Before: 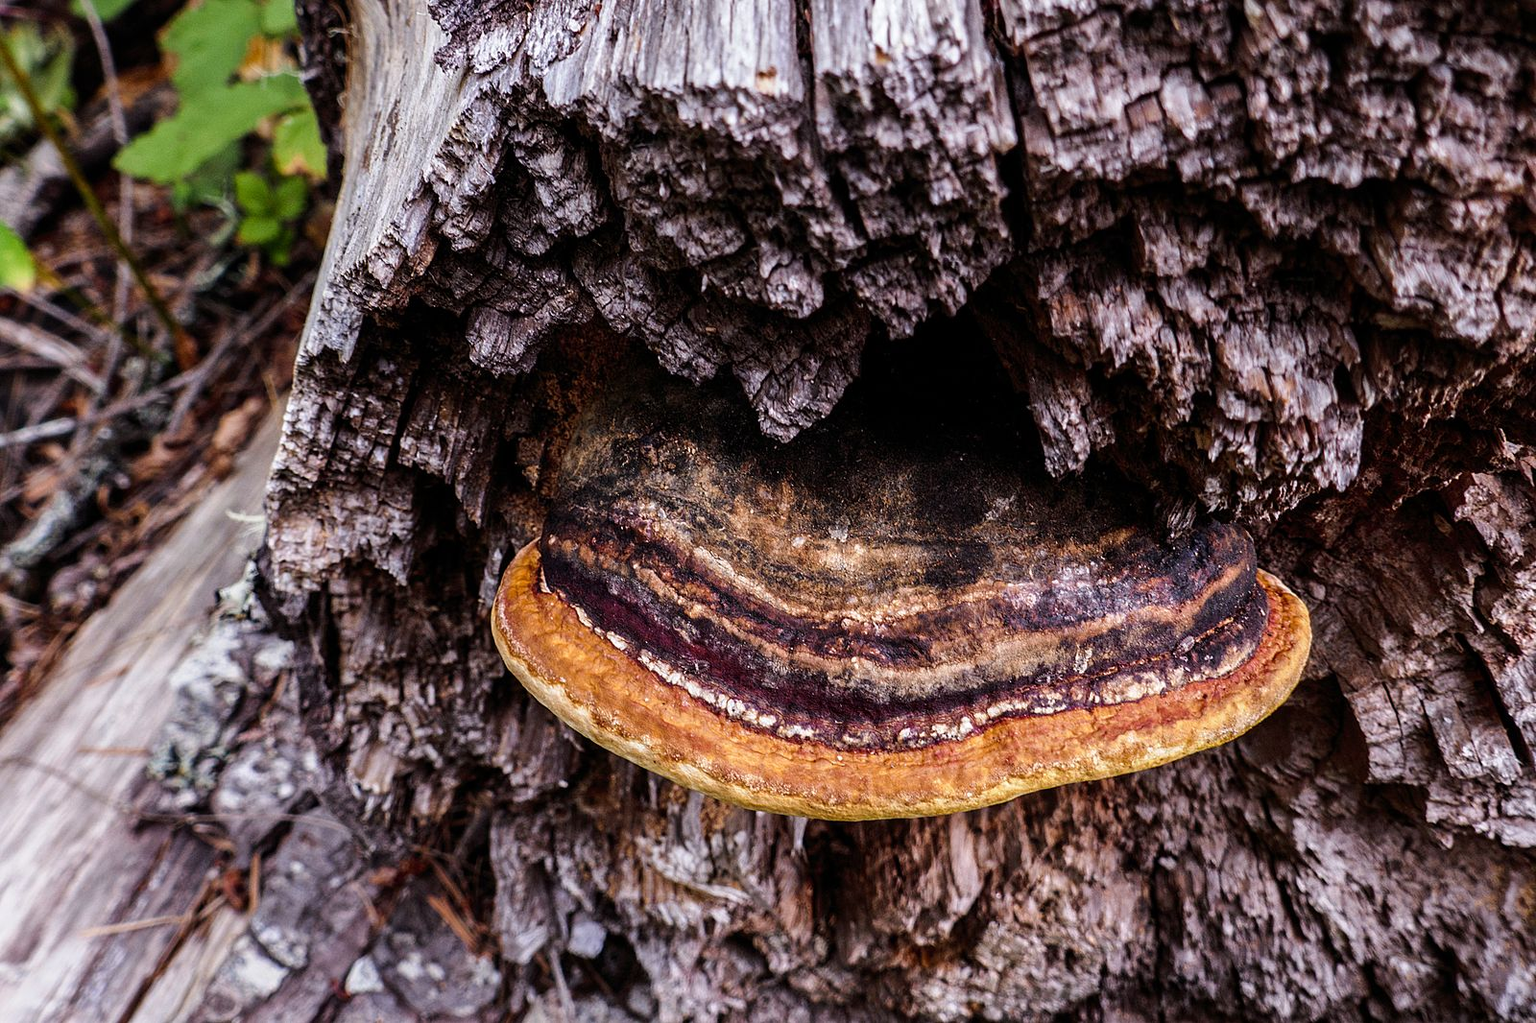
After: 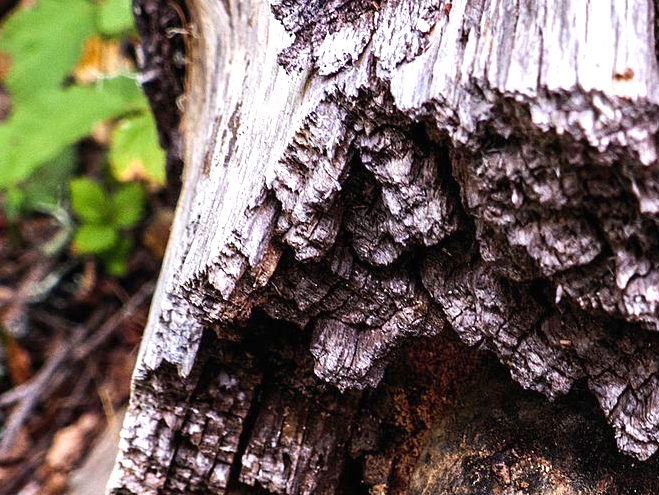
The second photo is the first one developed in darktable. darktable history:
exposure: black level correction -0.001, exposure 0.908 EV, compensate highlight preservation false
crop and rotate: left 10.996%, top 0.115%, right 47.756%, bottom 53.404%
